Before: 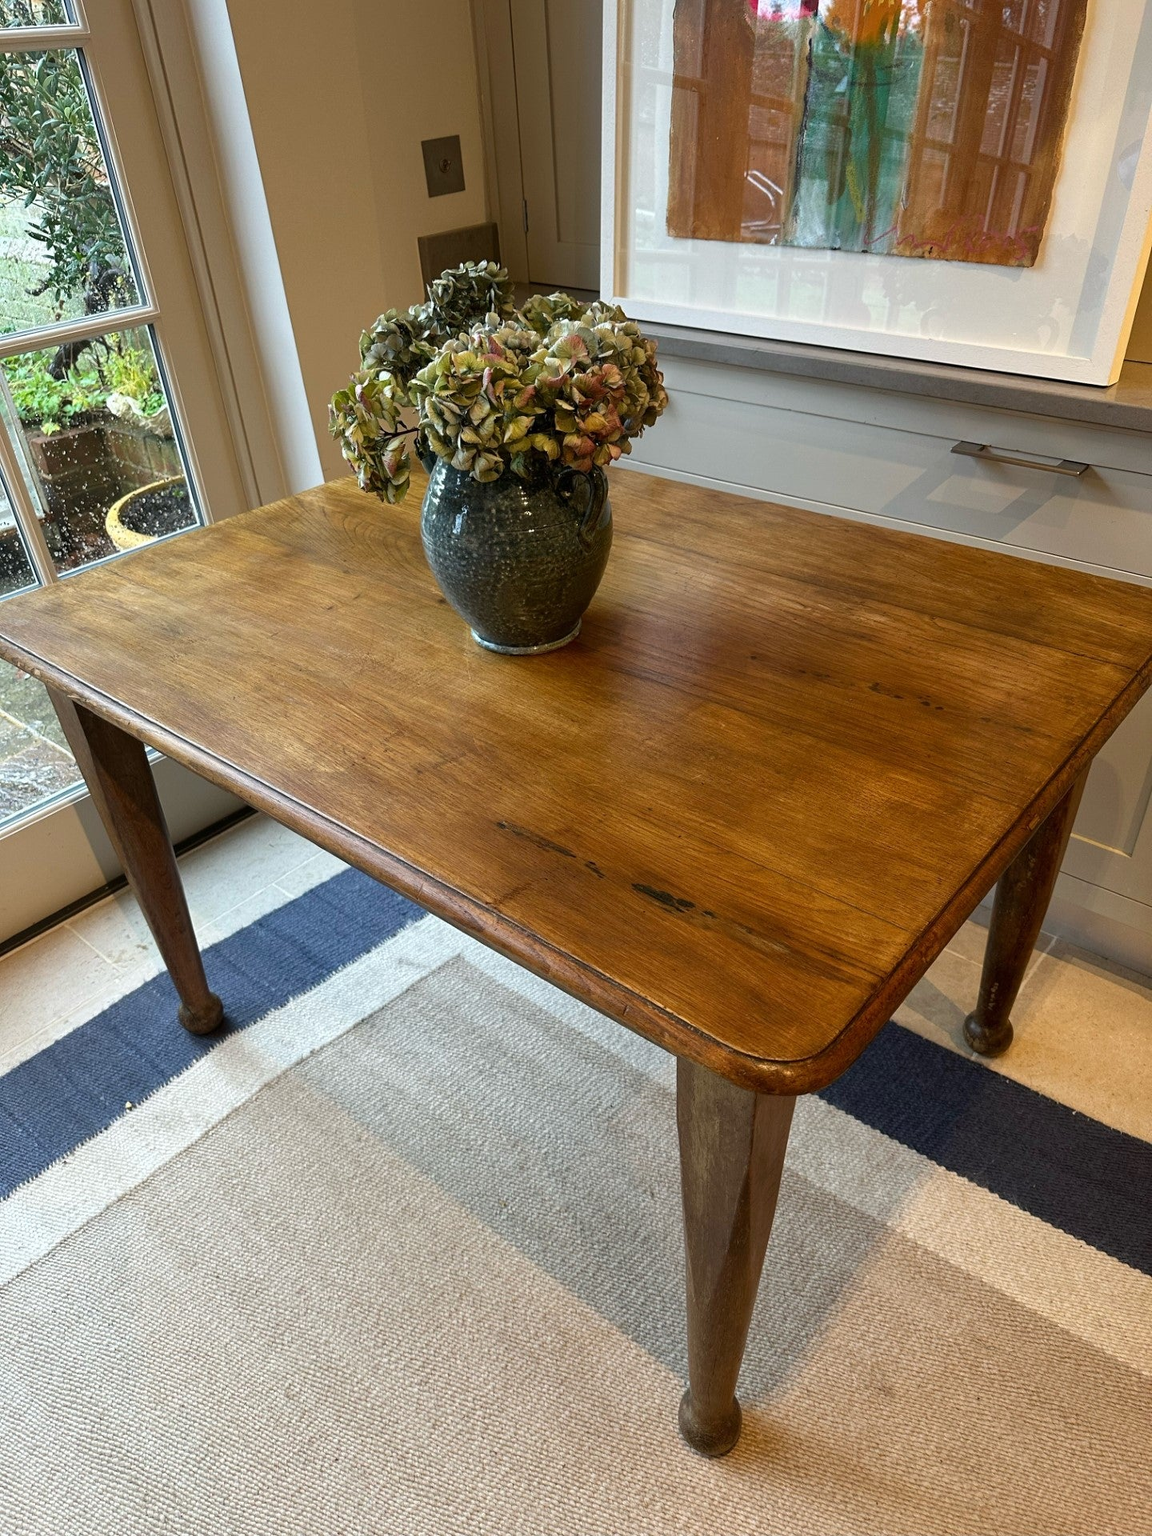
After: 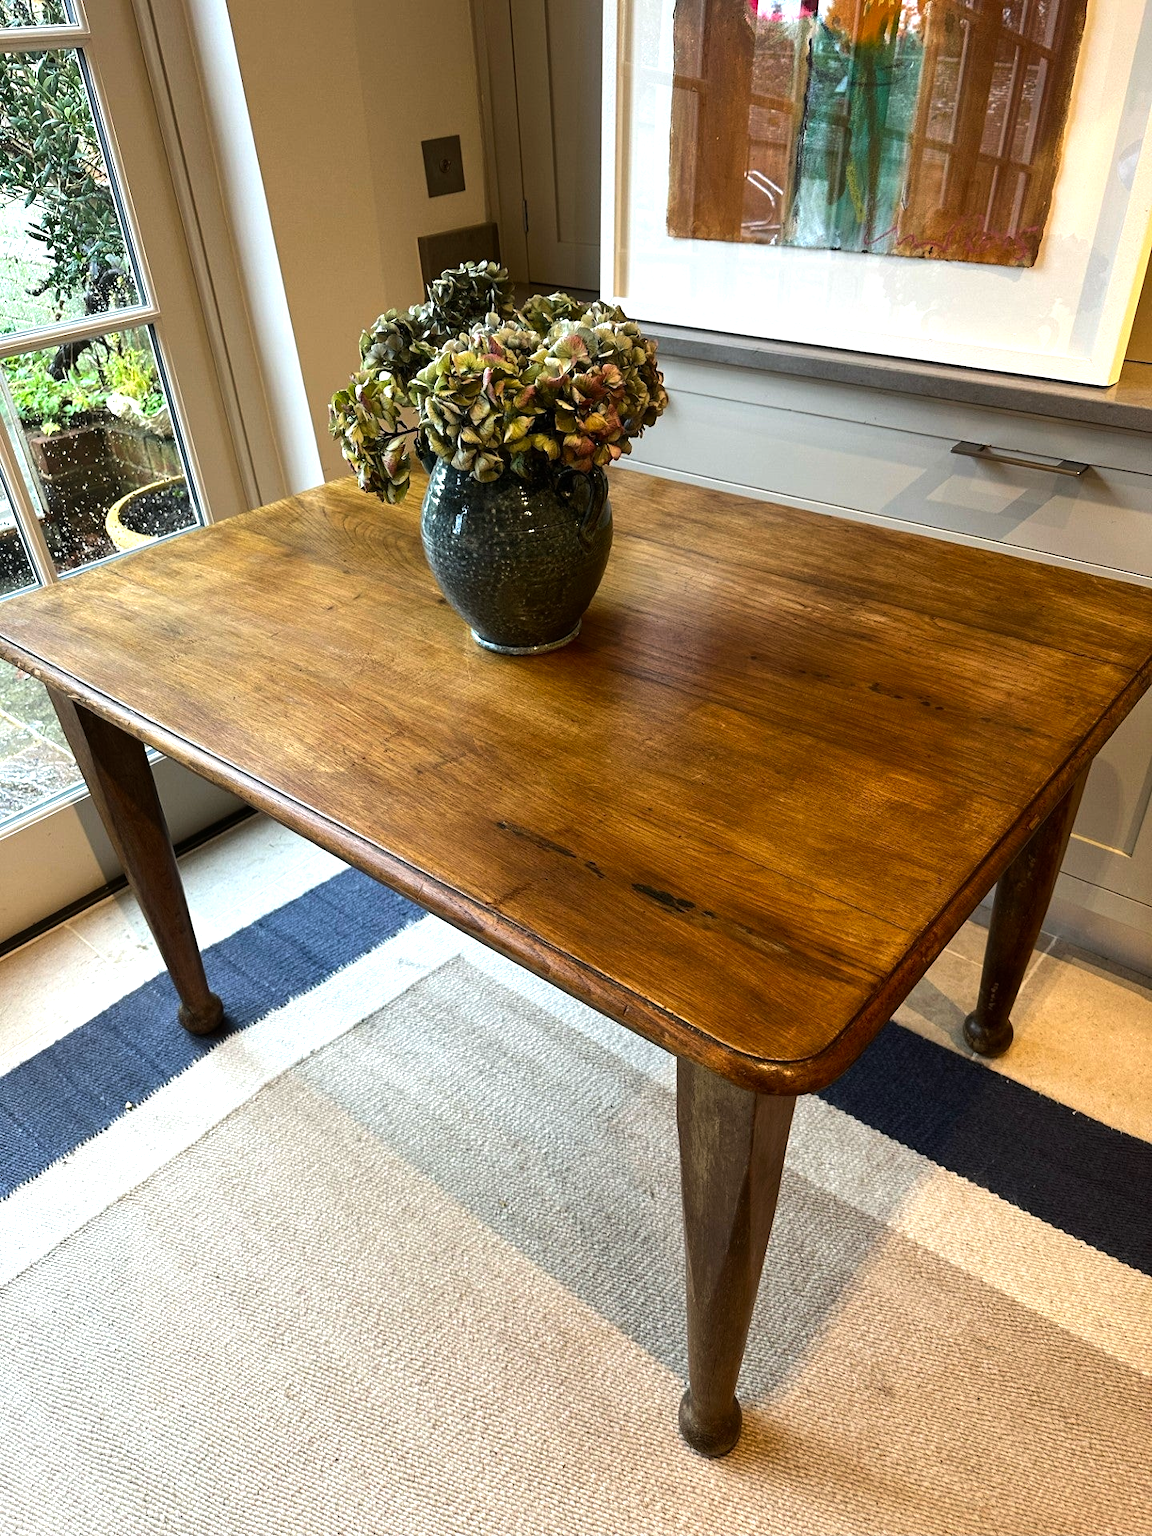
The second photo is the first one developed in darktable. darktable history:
tone equalizer: -8 EV -0.75 EV, -7 EV -0.7 EV, -6 EV -0.6 EV, -5 EV -0.4 EV, -3 EV 0.4 EV, -2 EV 0.6 EV, -1 EV 0.7 EV, +0 EV 0.75 EV, edges refinement/feathering 500, mask exposure compensation -1.57 EV, preserve details no
contrast brightness saturation: saturation 0.1
